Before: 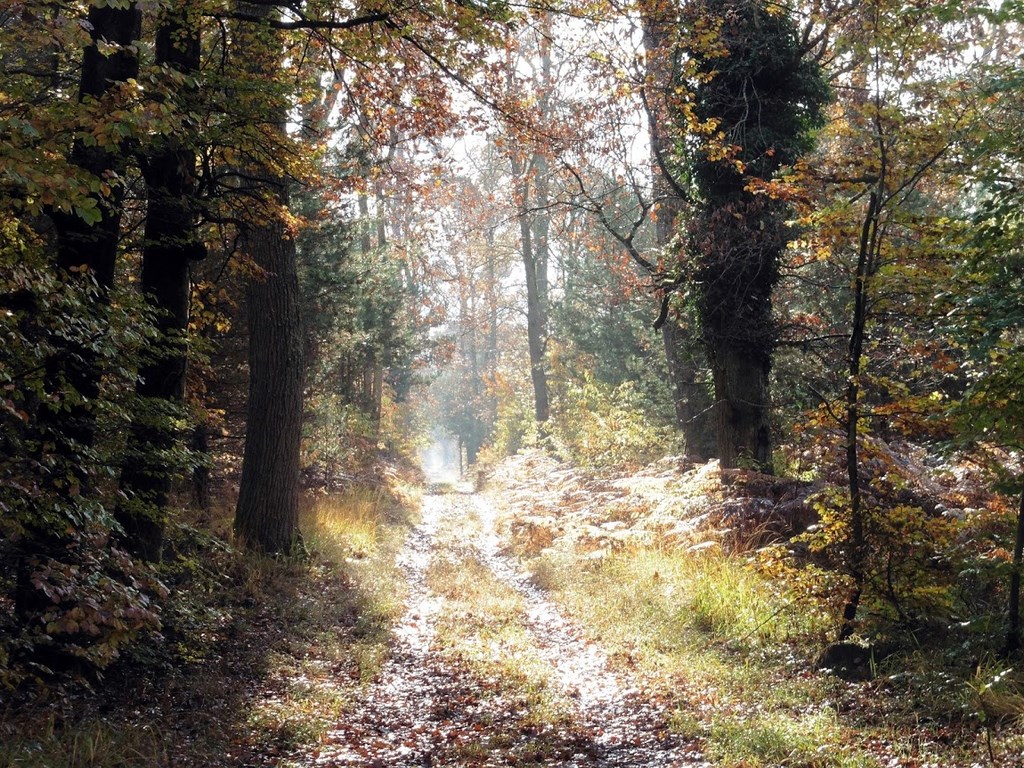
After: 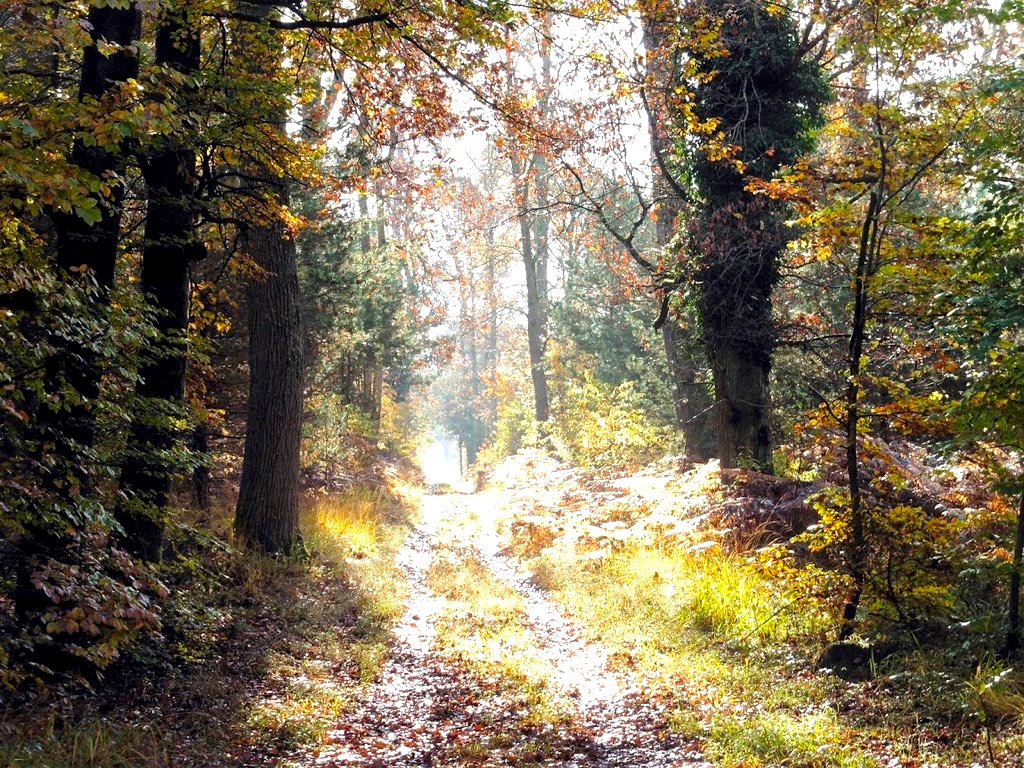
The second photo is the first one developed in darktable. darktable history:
exposure: black level correction 0.001, exposure 0.5 EV, compensate exposure bias true, compensate highlight preservation false
color balance rgb: perceptual saturation grading › global saturation 30%, global vibrance 20%
local contrast: mode bilateral grid, contrast 30, coarseness 25, midtone range 0.2
